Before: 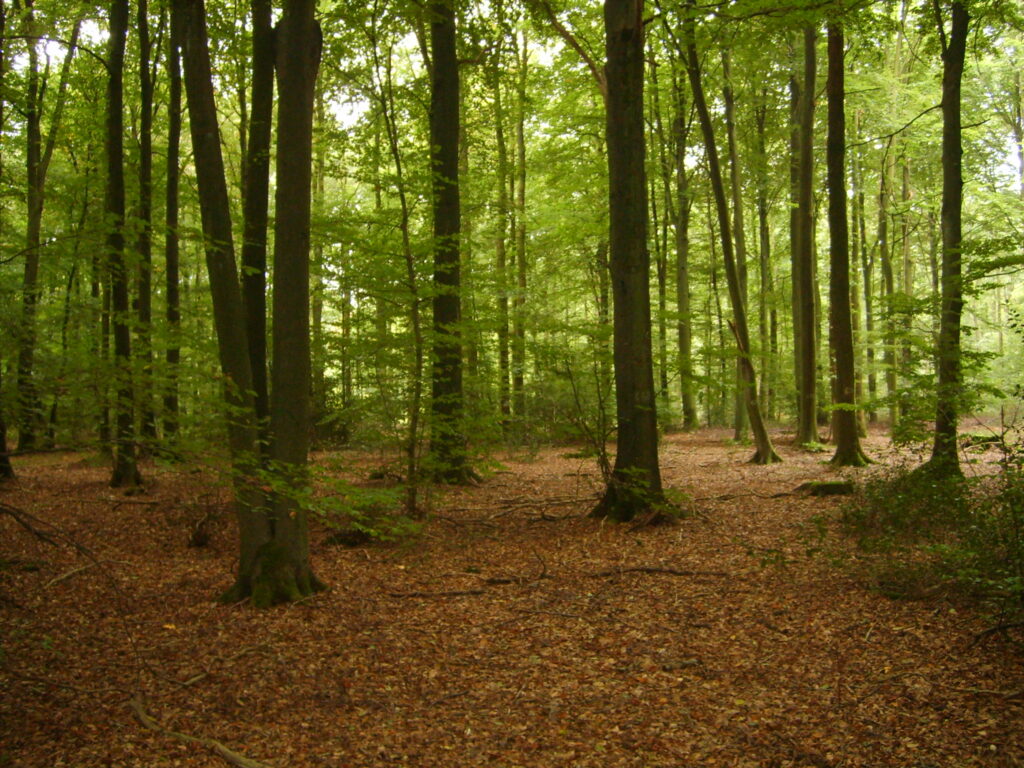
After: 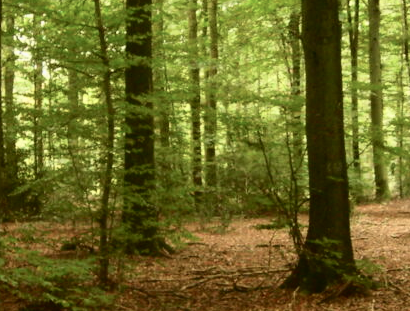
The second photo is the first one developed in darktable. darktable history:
tone curve: curves: ch0 [(0, 0.023) (0.087, 0.065) (0.184, 0.168) (0.45, 0.54) (0.57, 0.683) (0.706, 0.841) (0.877, 0.948) (1, 0.984)]; ch1 [(0, 0) (0.388, 0.369) (0.447, 0.447) (0.505, 0.5) (0.534, 0.535) (0.563, 0.563) (0.579, 0.59) (0.644, 0.663) (1, 1)]; ch2 [(0, 0) (0.301, 0.259) (0.385, 0.395) (0.492, 0.496) (0.518, 0.537) (0.583, 0.605) (0.673, 0.667) (1, 1)], color space Lab, independent channels, preserve colors none
crop: left 30.175%, top 29.896%, right 29.725%, bottom 29.548%
